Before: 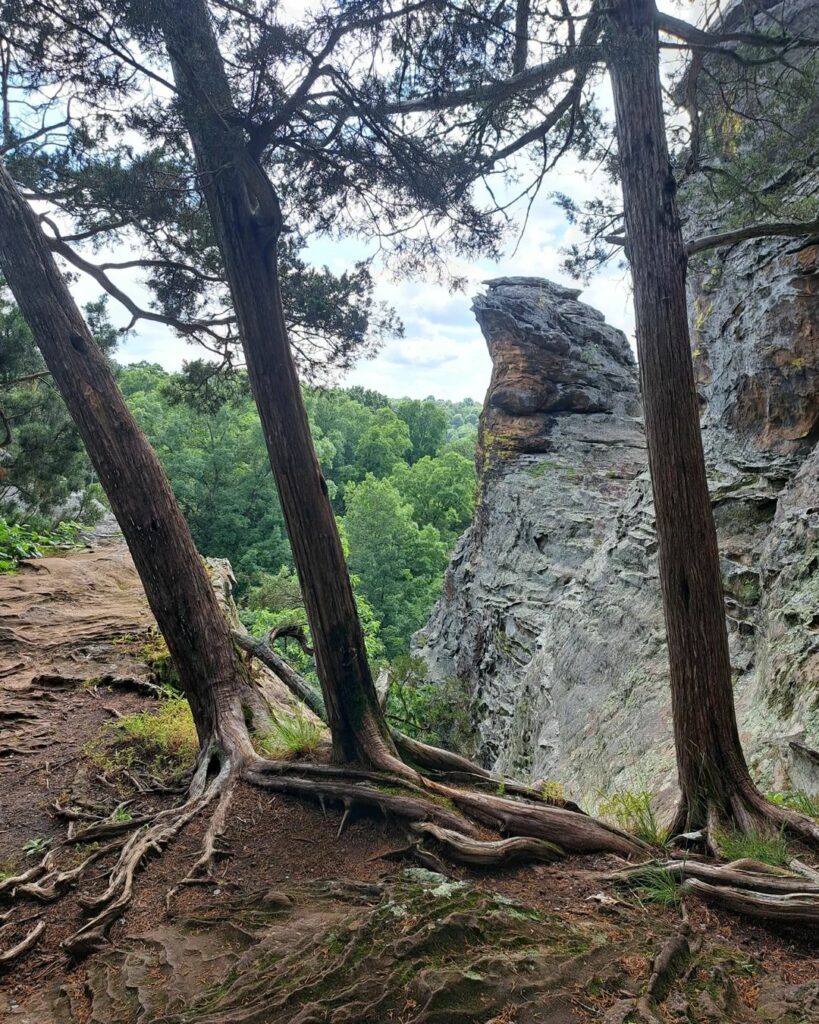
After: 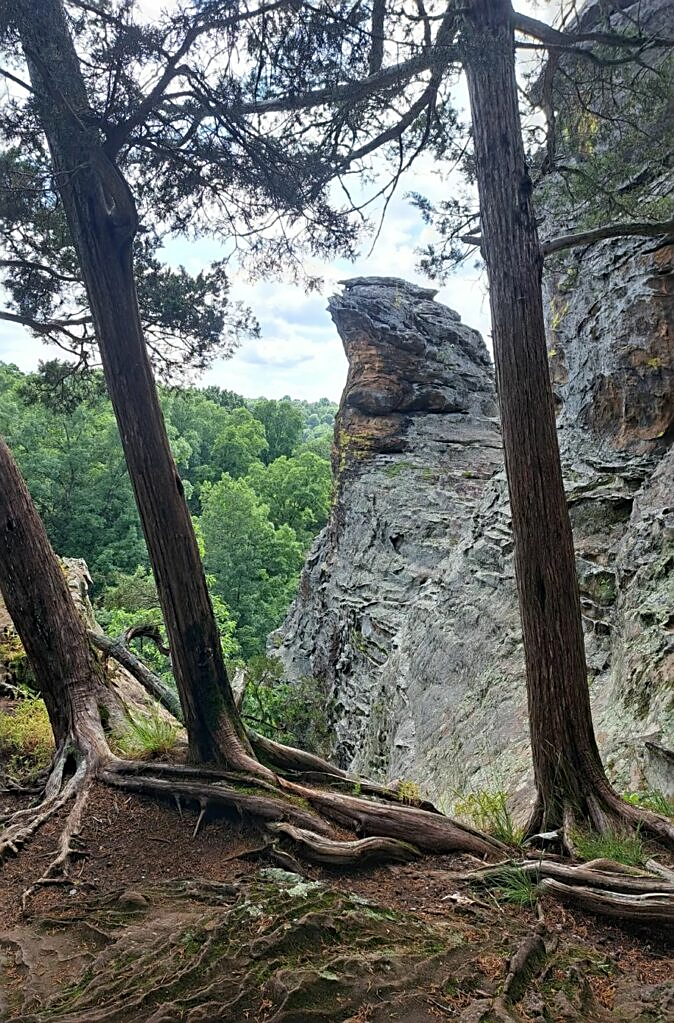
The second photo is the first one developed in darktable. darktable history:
crop: left 17.695%, bottom 0.04%
sharpen: on, module defaults
